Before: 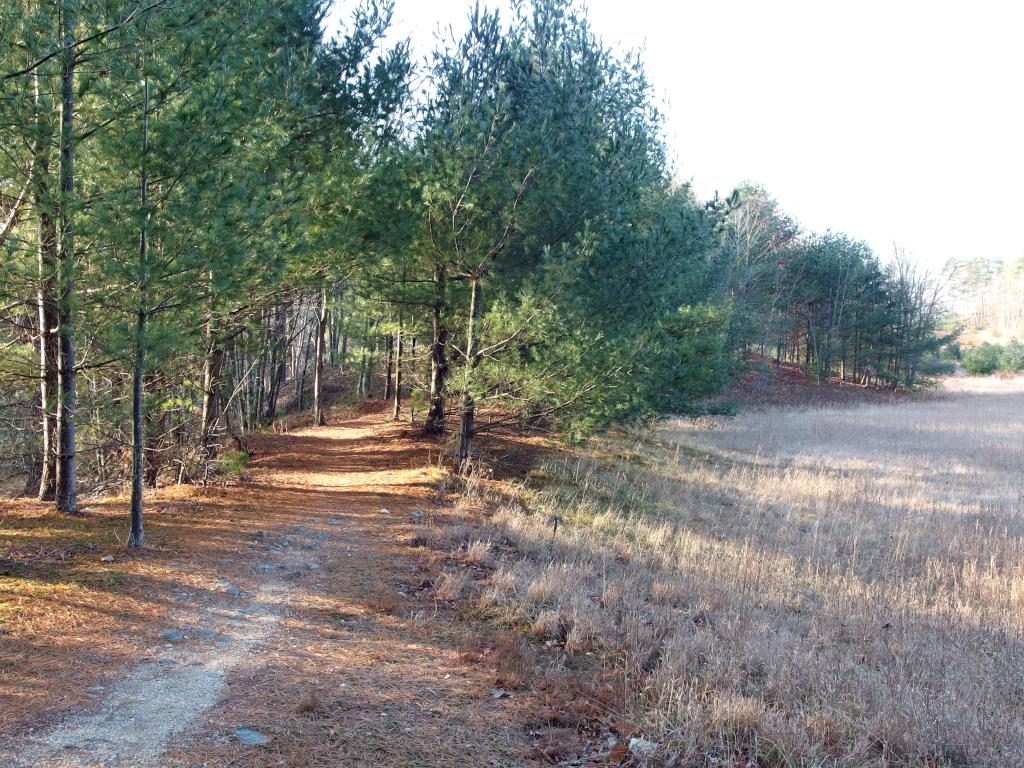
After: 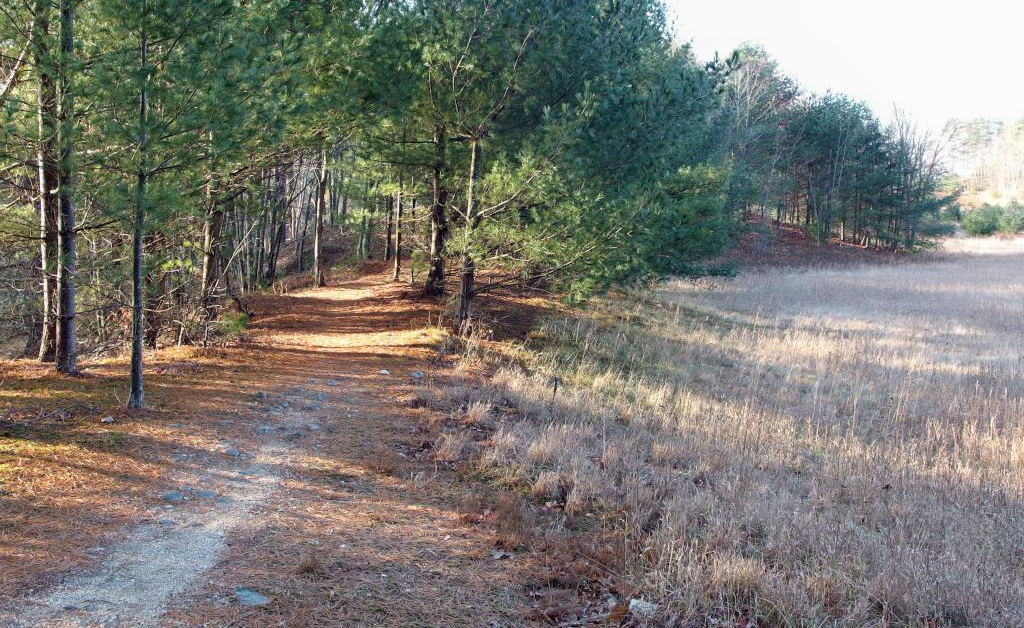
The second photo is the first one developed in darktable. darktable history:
crop and rotate: top 18.171%
local contrast: highlights 61%, shadows 113%, detail 107%, midtone range 0.527
